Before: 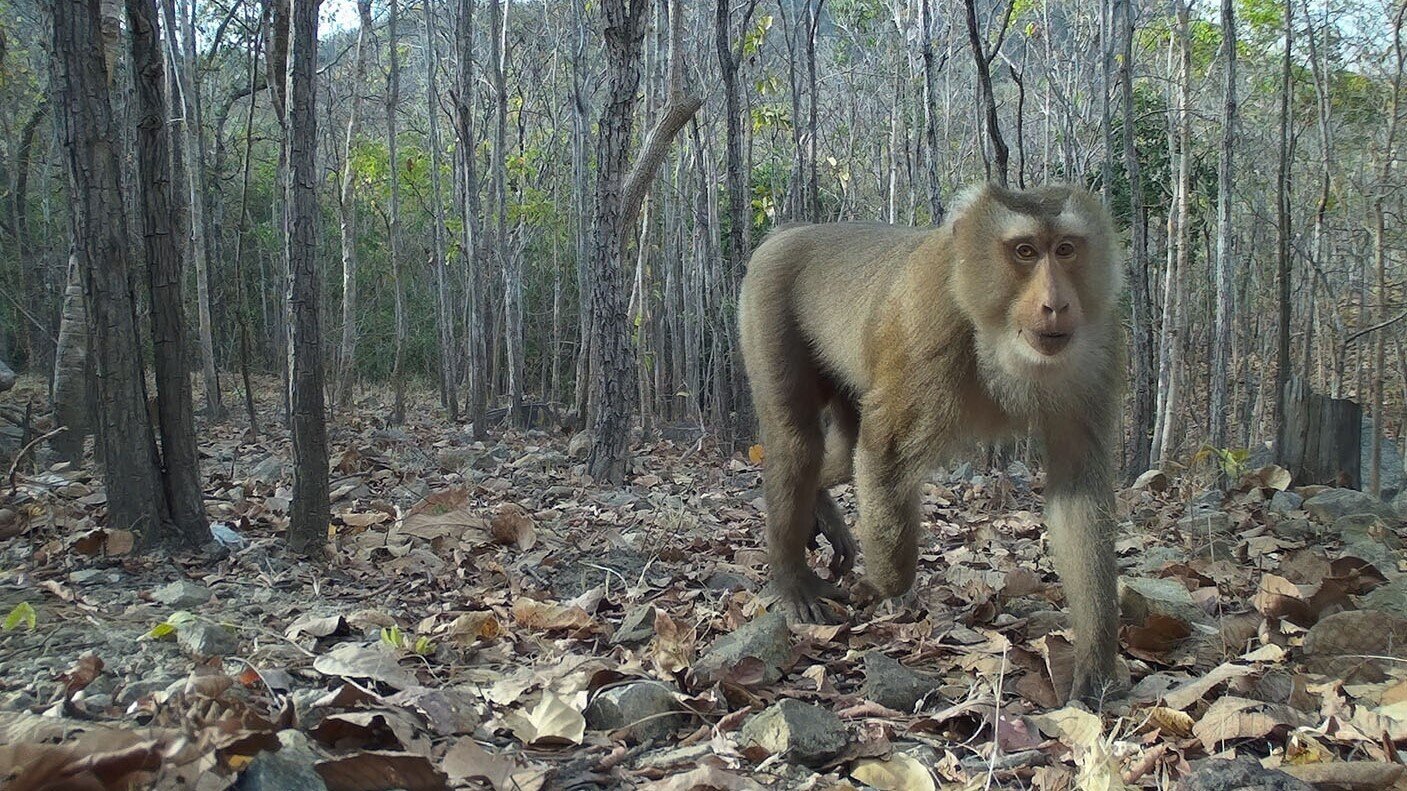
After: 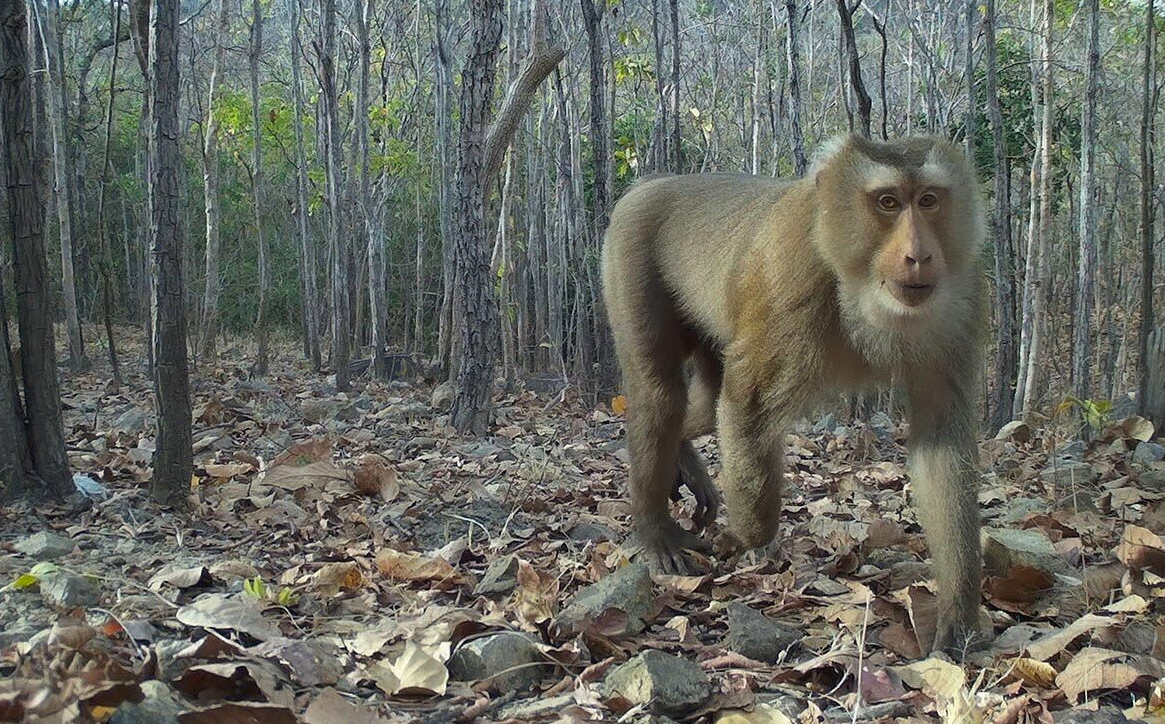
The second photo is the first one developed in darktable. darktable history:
contrast brightness saturation: saturation 0.13
crop: left 9.807%, top 6.259%, right 7.334%, bottom 2.177%
